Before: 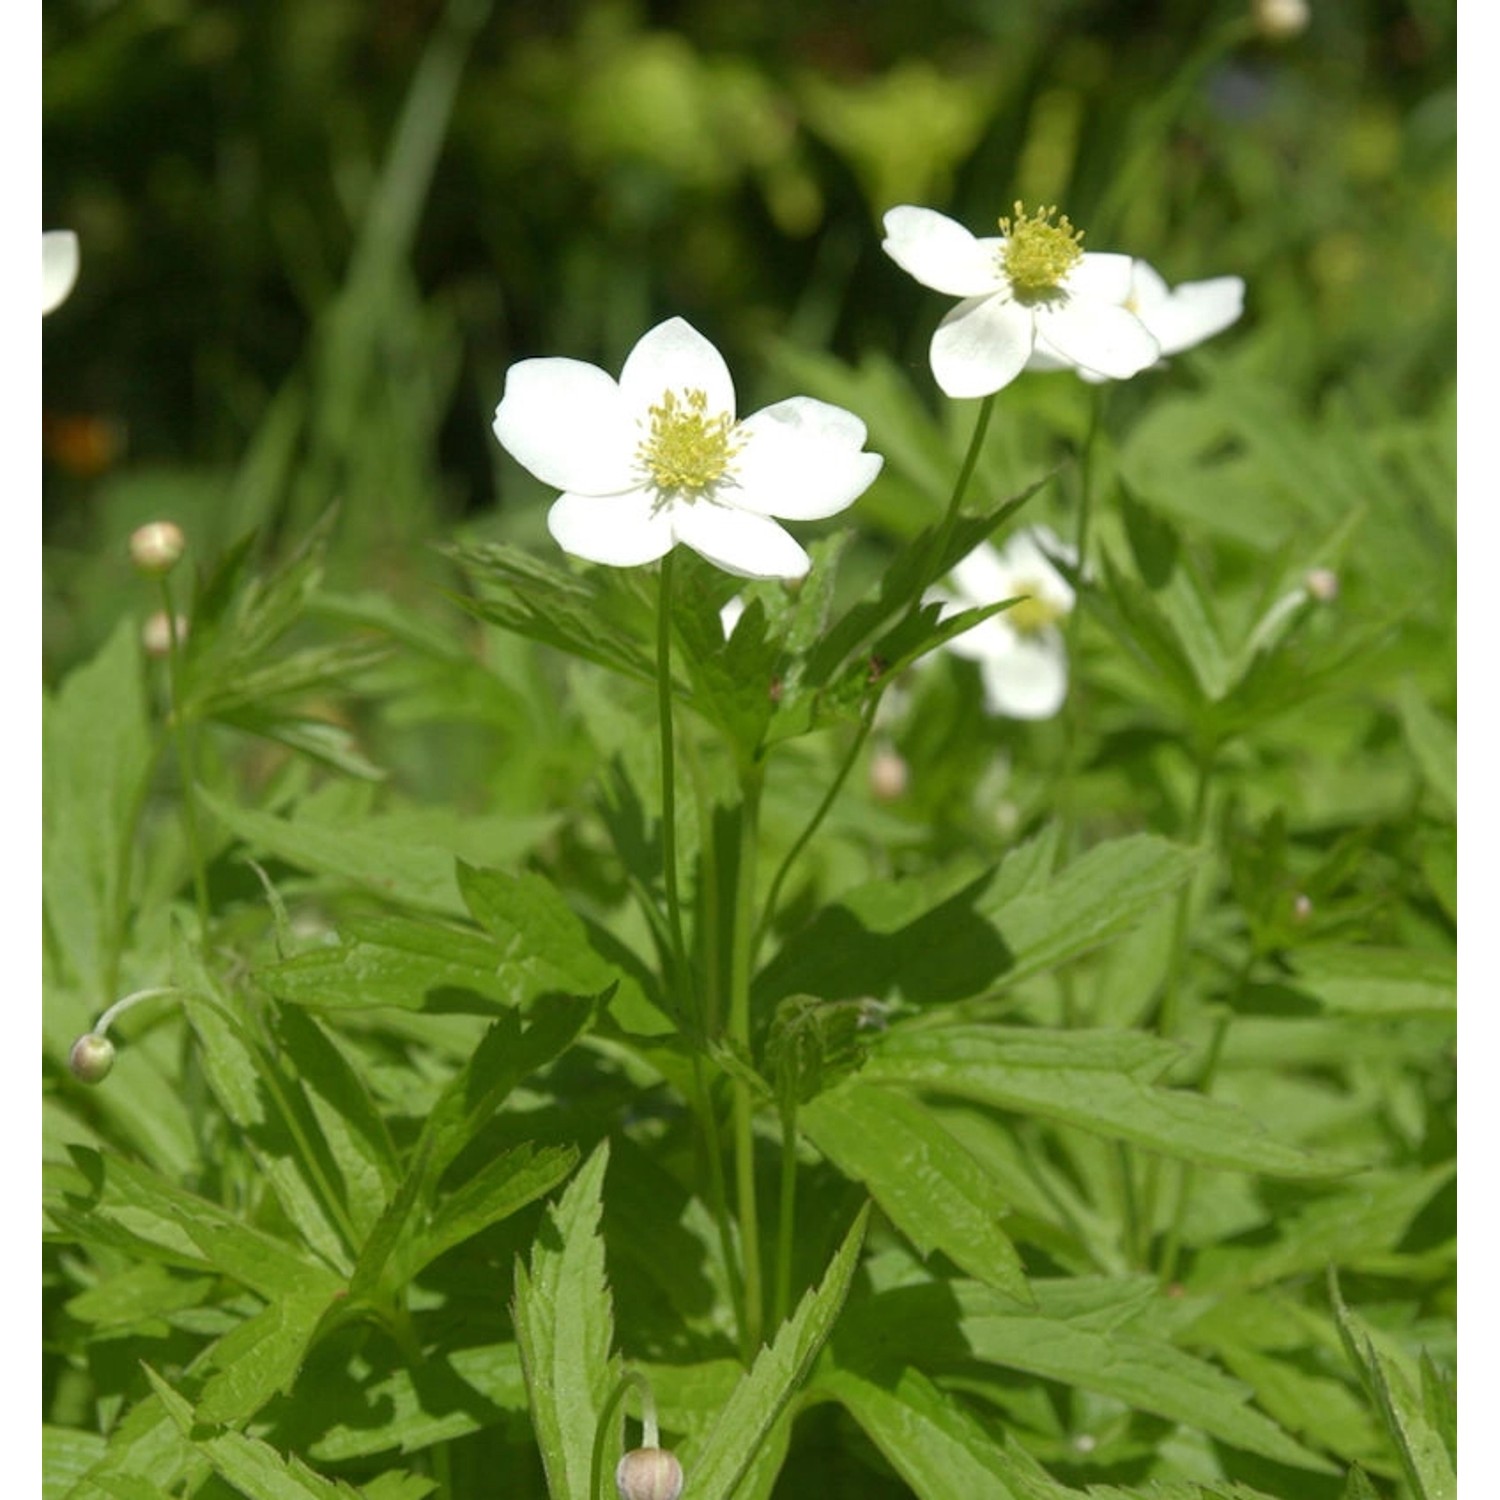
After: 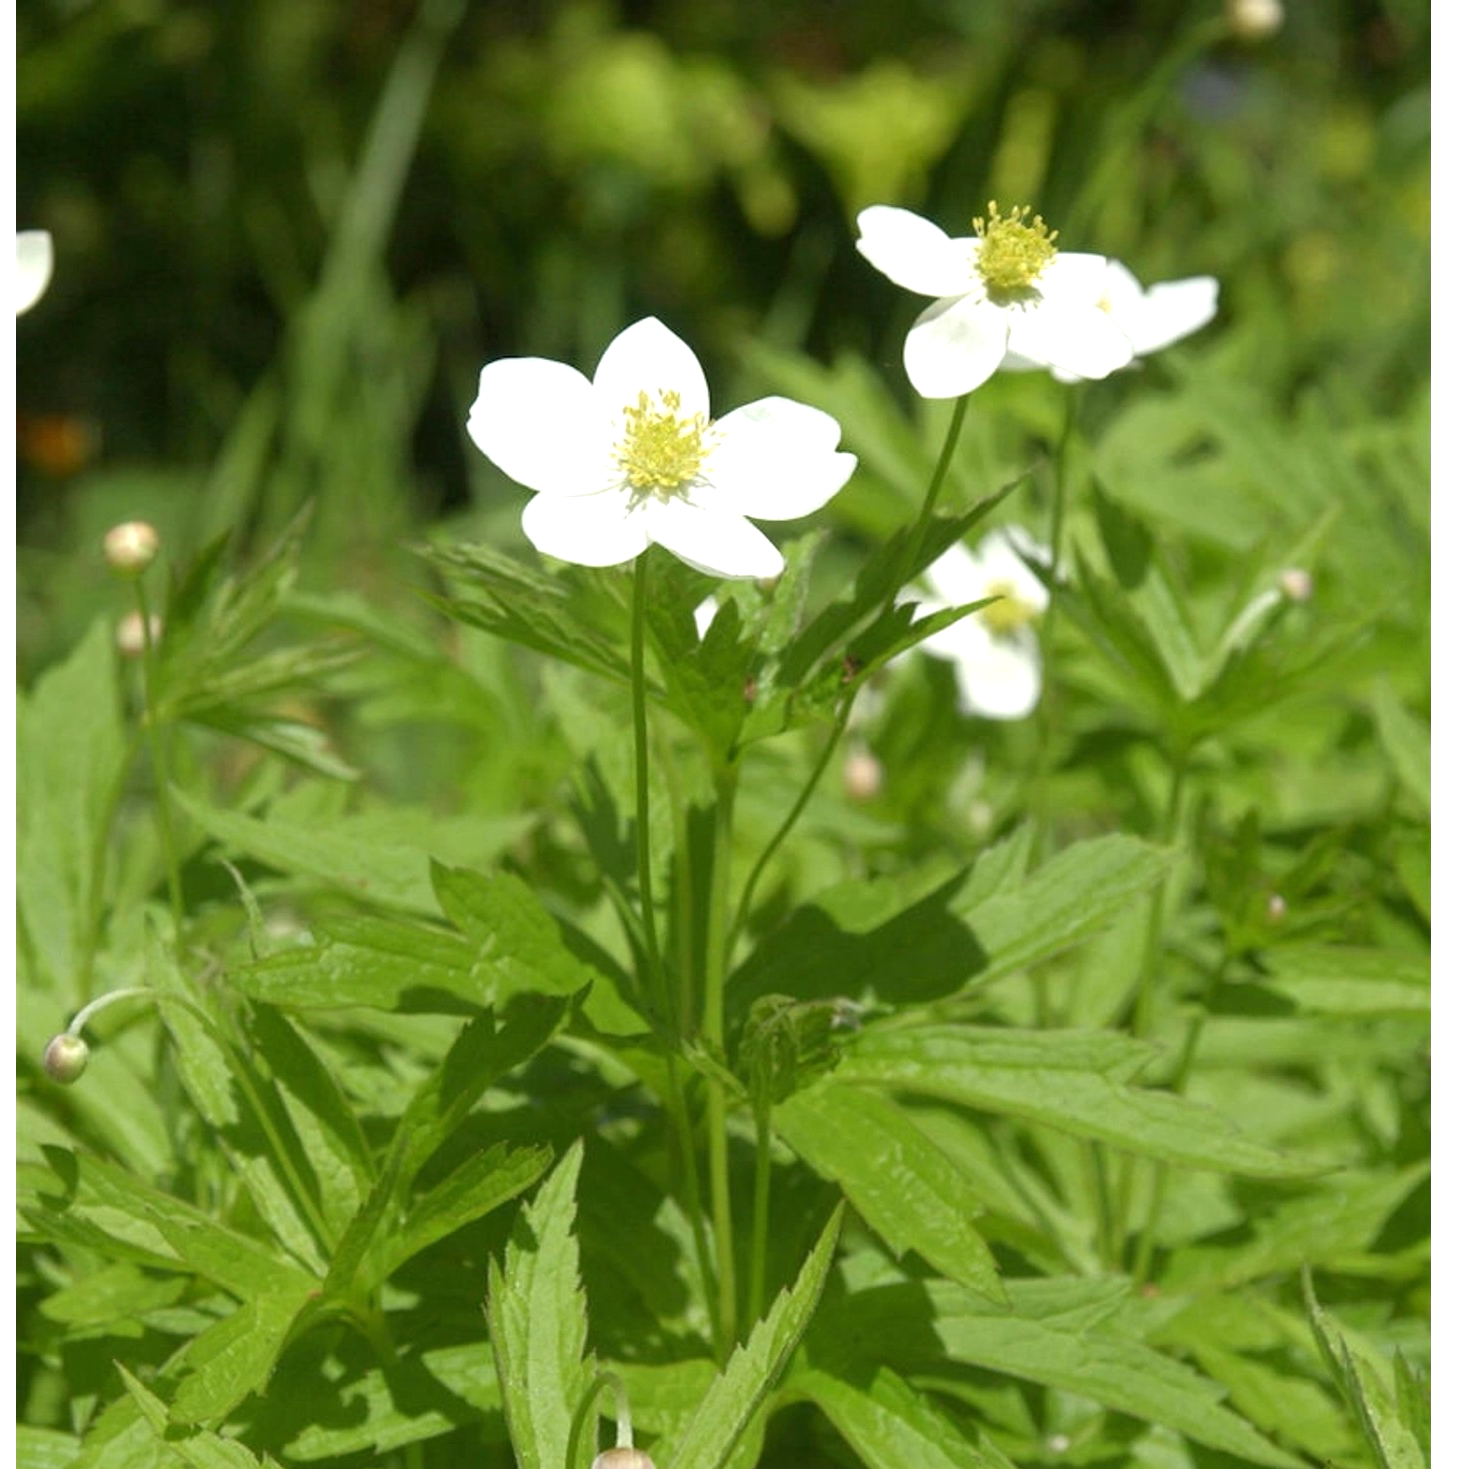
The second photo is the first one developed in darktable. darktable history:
crop: left 1.743%, right 0.268%, bottom 2.011%
exposure: exposure 0.375 EV, compensate highlight preservation false
